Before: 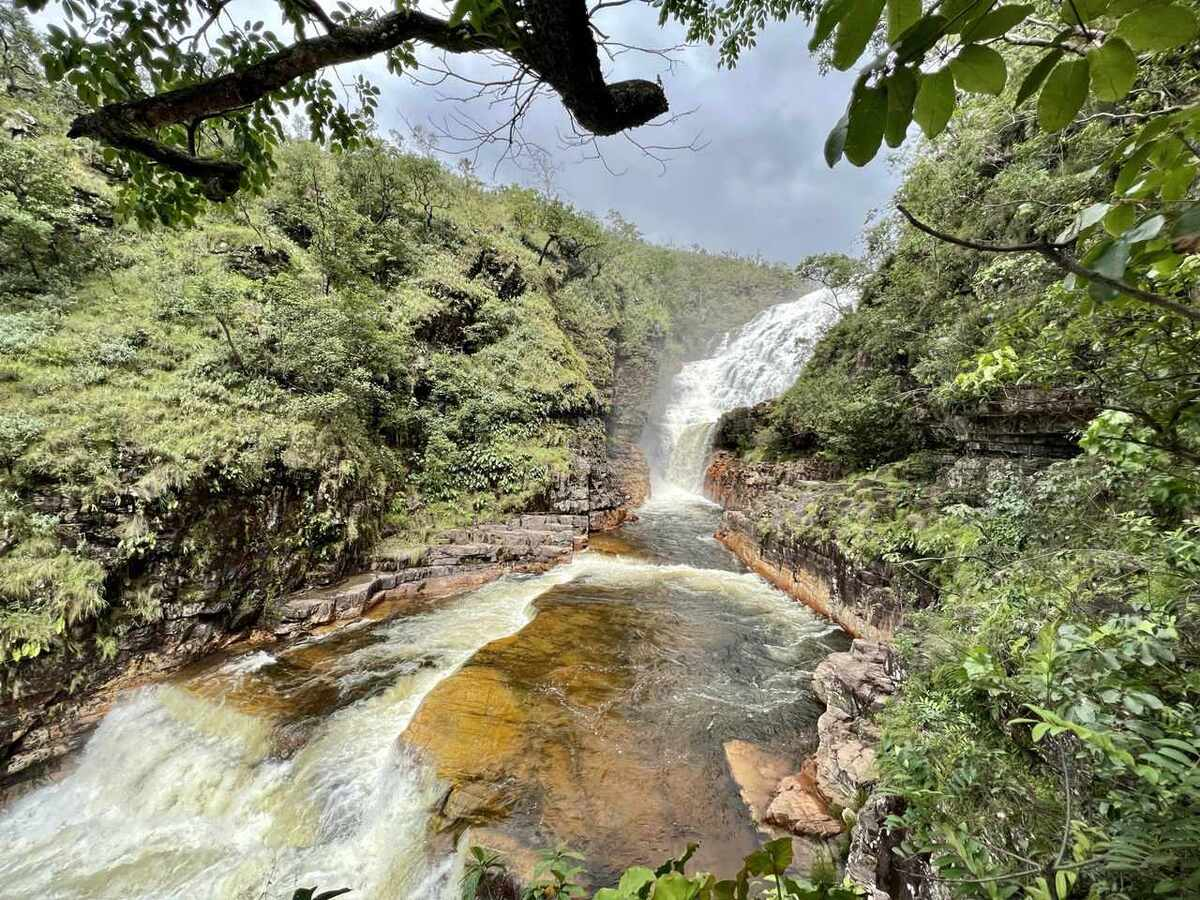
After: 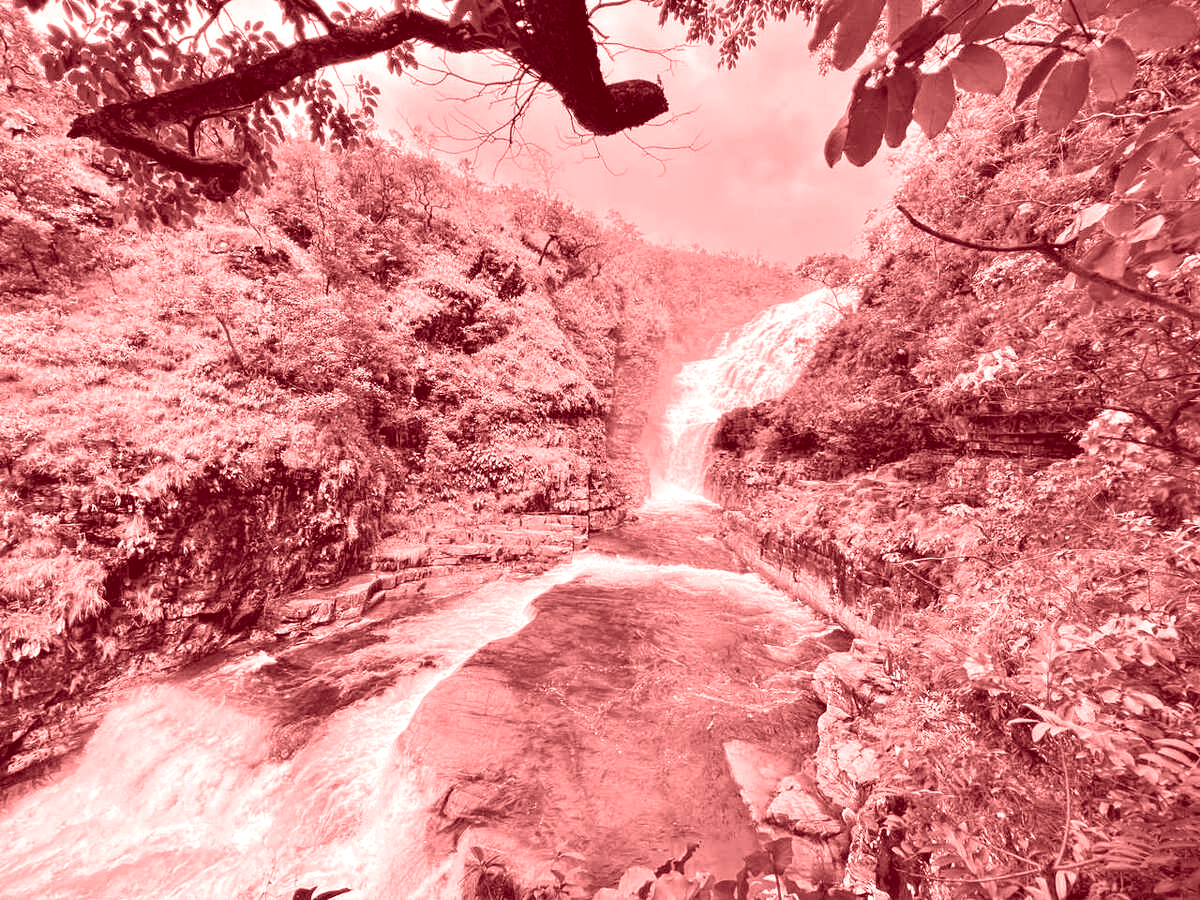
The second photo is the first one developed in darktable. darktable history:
contrast brightness saturation: contrast 0.05
colorize: saturation 60%, source mix 100%
